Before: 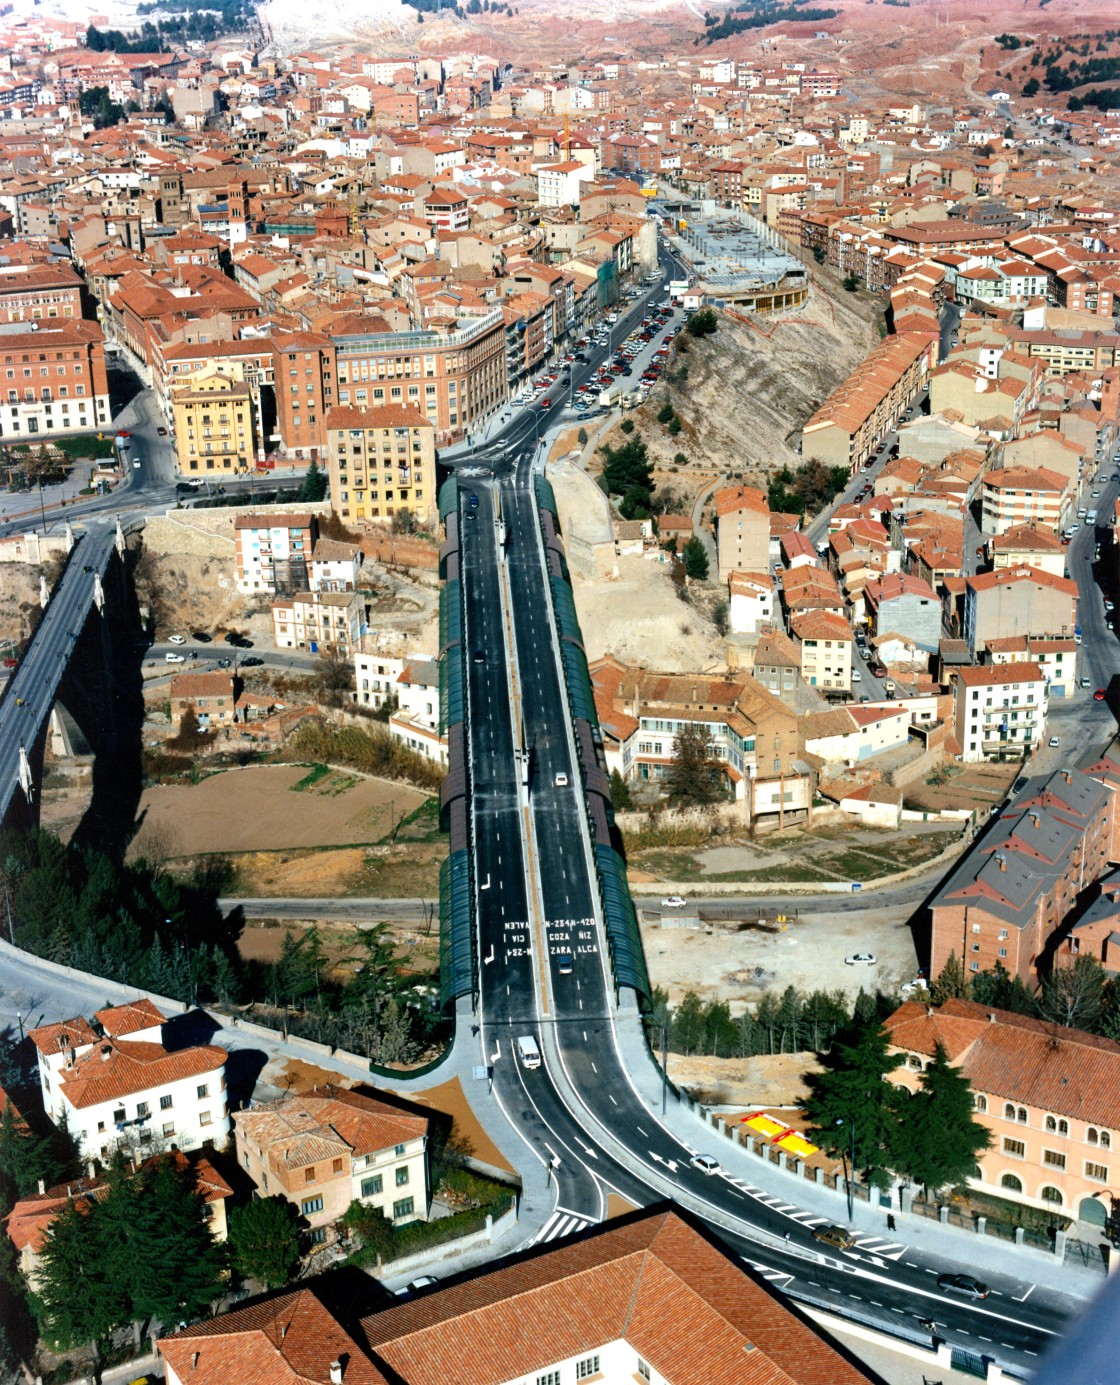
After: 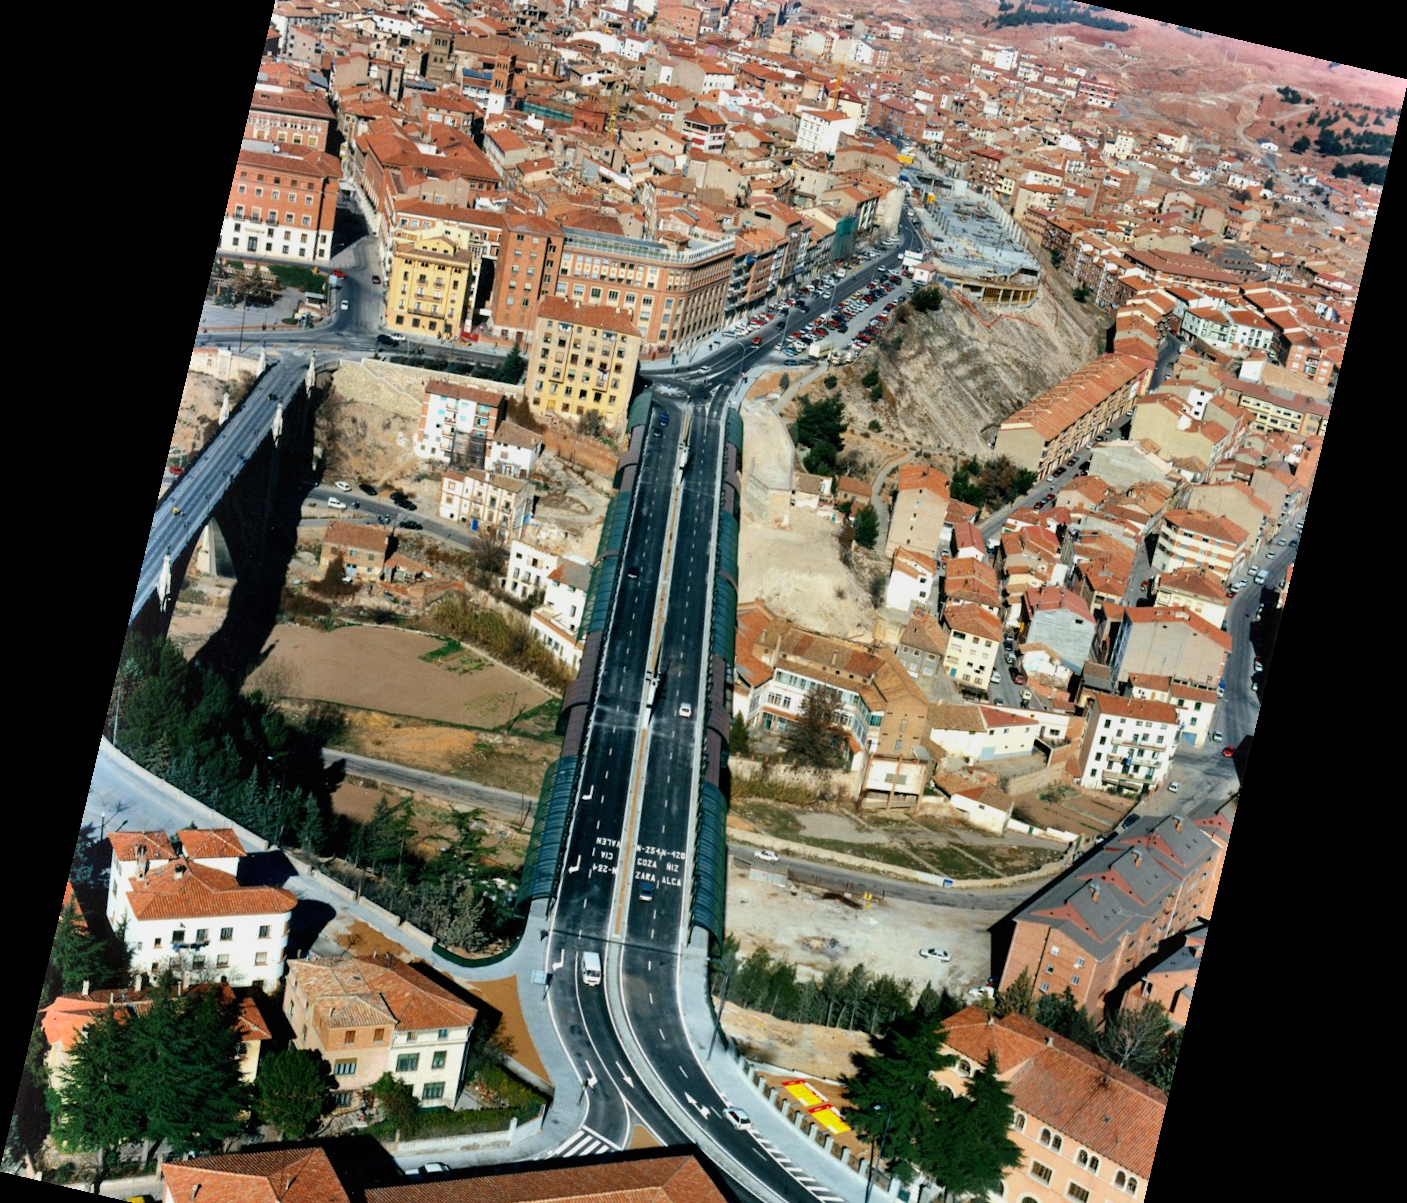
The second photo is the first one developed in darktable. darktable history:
exposure: exposure -0.21 EV, compensate highlight preservation false
shadows and highlights: soften with gaussian
rotate and perspective: rotation 13.27°, automatic cropping off
crop: top 11.038%, bottom 13.962%
